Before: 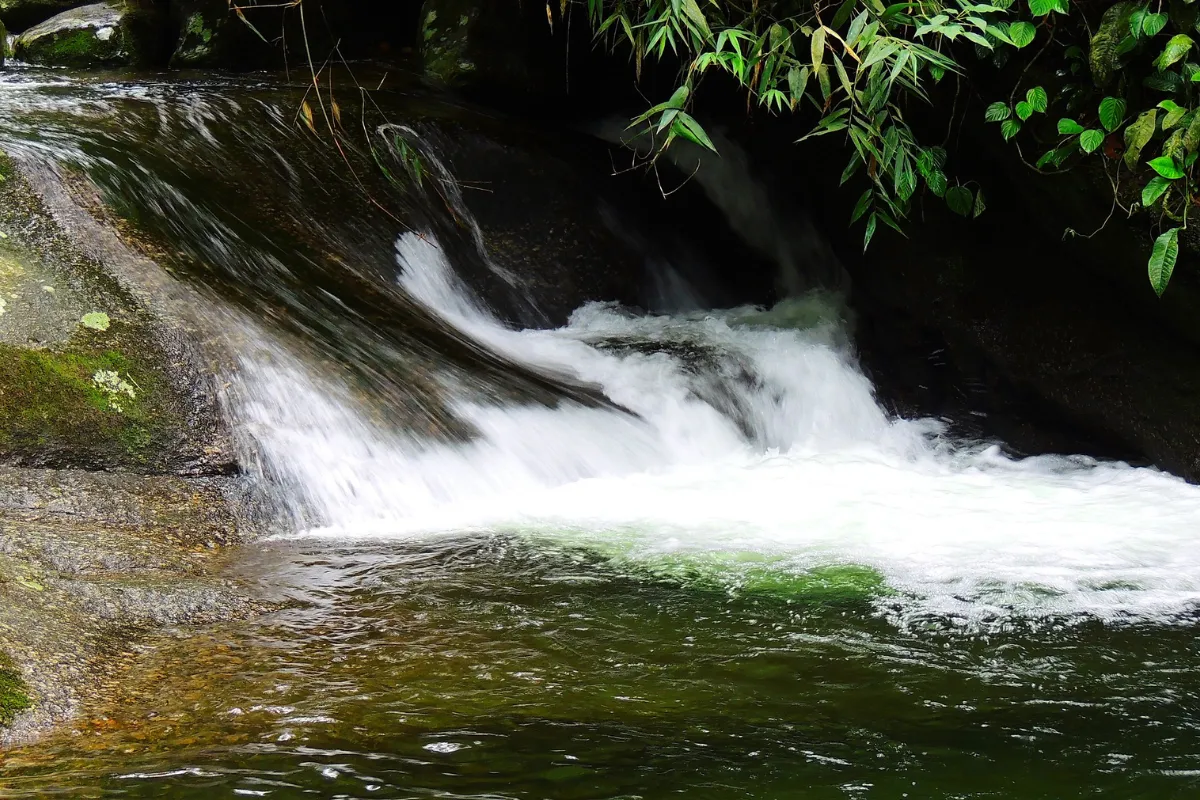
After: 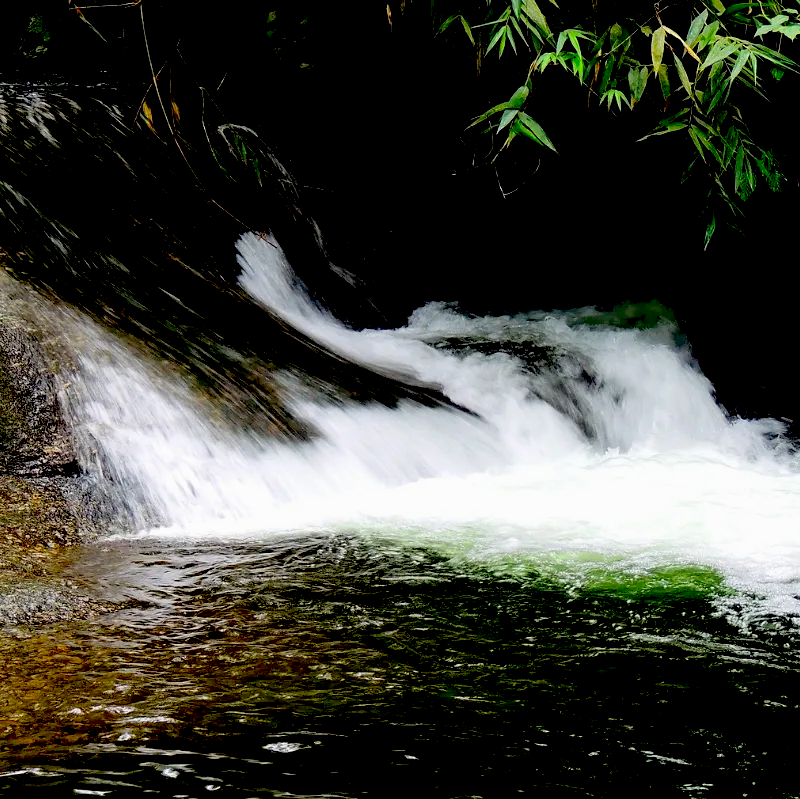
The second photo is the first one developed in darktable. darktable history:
exposure: black level correction 0.055, exposure -0.034 EV, compensate exposure bias true, compensate highlight preservation false
crop and rotate: left 13.407%, right 19.907%
